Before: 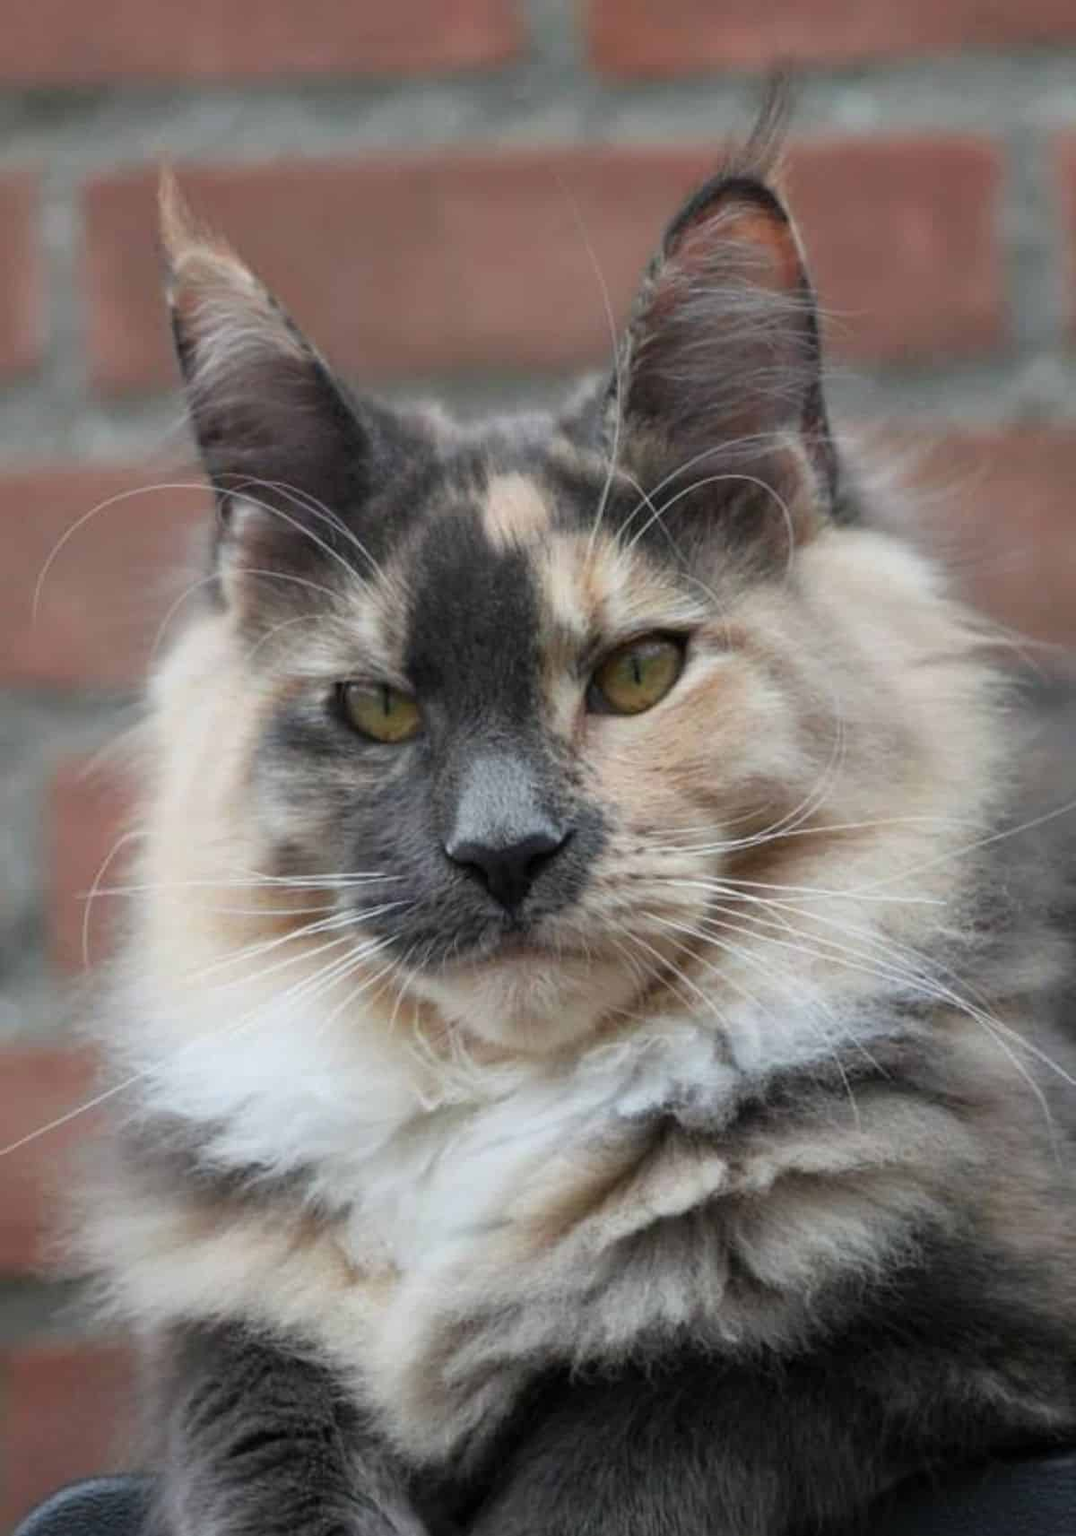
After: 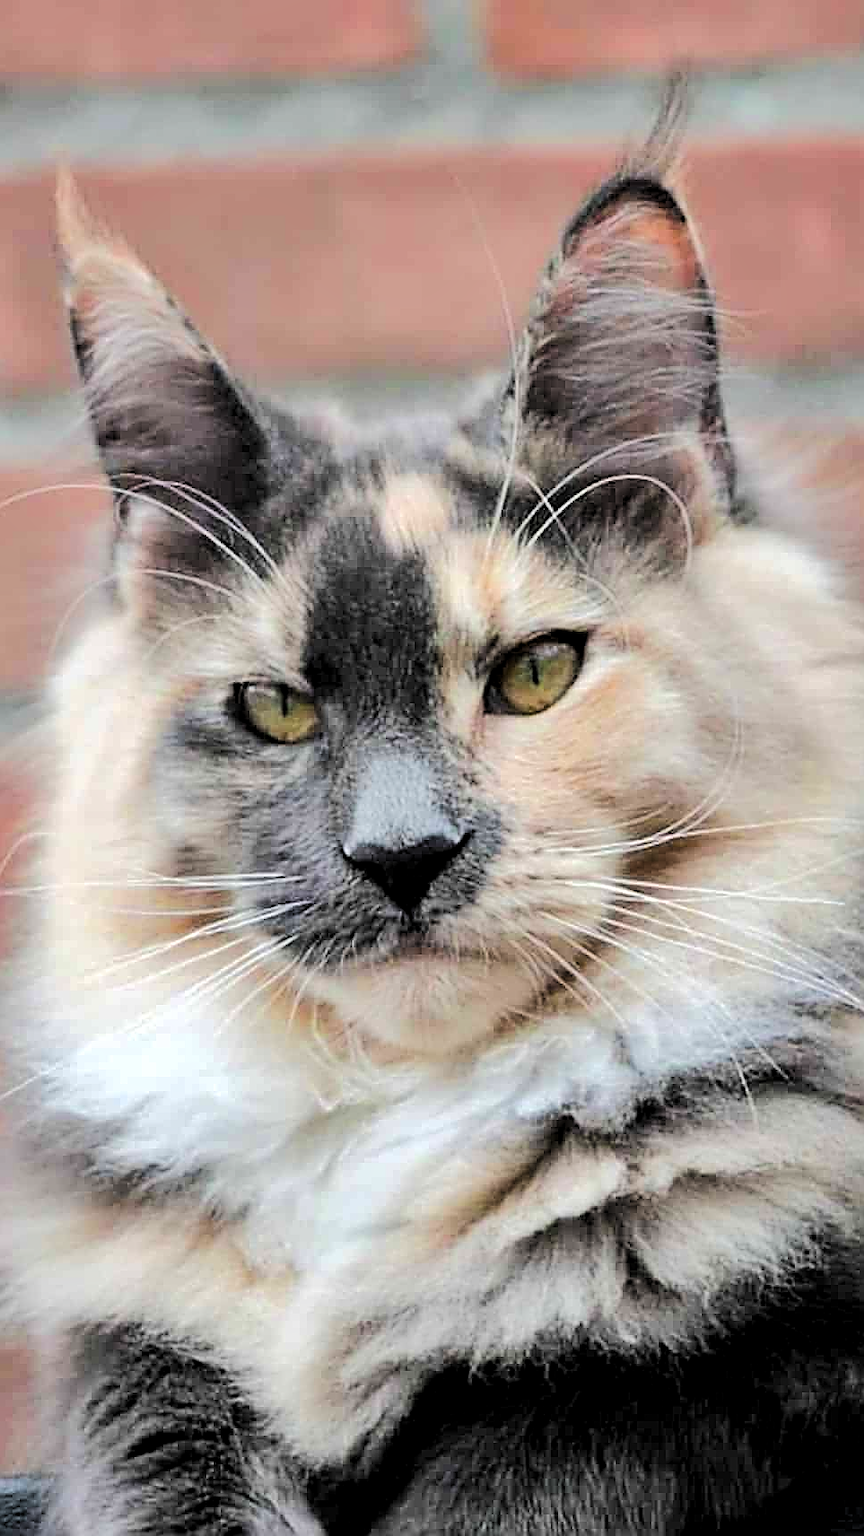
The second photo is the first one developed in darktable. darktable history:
exposure: black level correction 0.003, exposure 0.39 EV, compensate highlight preservation false
contrast equalizer: octaves 7, y [[0.6 ×6], [0.55 ×6], [0 ×6], [0 ×6], [0 ×6]], mix 0.168
crop and rotate: left 9.535%, right 10.21%
tone curve: curves: ch0 [(0, 0.068) (1, 0.961)], color space Lab, independent channels, preserve colors none
levels: levels [0.116, 0.574, 1]
sharpen: amount 1.013
shadows and highlights: shadows 11.4, white point adjustment 1.1, soften with gaussian
tone equalizer: -7 EV 0.159 EV, -6 EV 0.616 EV, -5 EV 1.17 EV, -4 EV 1.35 EV, -3 EV 1.17 EV, -2 EV 0.6 EV, -1 EV 0.159 EV, edges refinement/feathering 500, mask exposure compensation -1.57 EV, preserve details no
